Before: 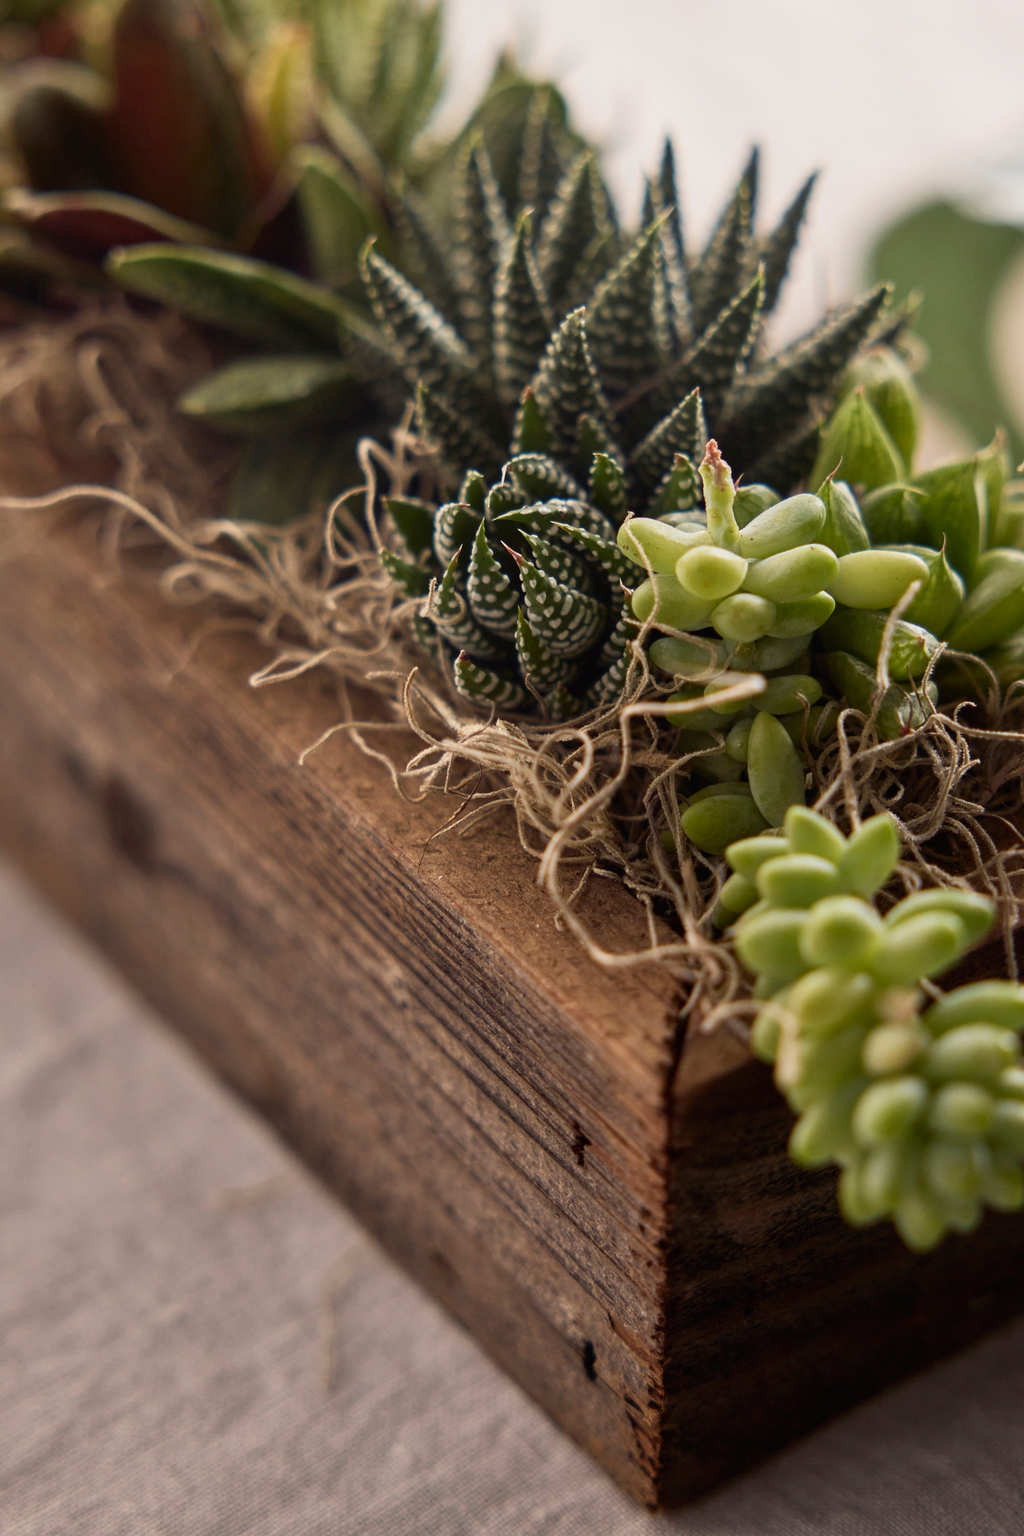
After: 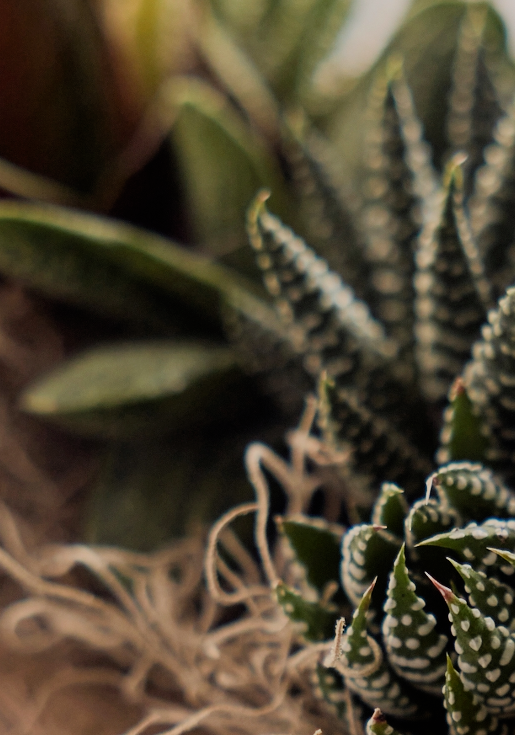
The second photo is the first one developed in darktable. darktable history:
crop: left 15.78%, top 5.456%, right 43.945%, bottom 56.24%
filmic rgb: black relative exposure -7.09 EV, white relative exposure 5.35 EV, hardness 3.03
exposure: exposure 0.168 EV, compensate highlight preservation false
